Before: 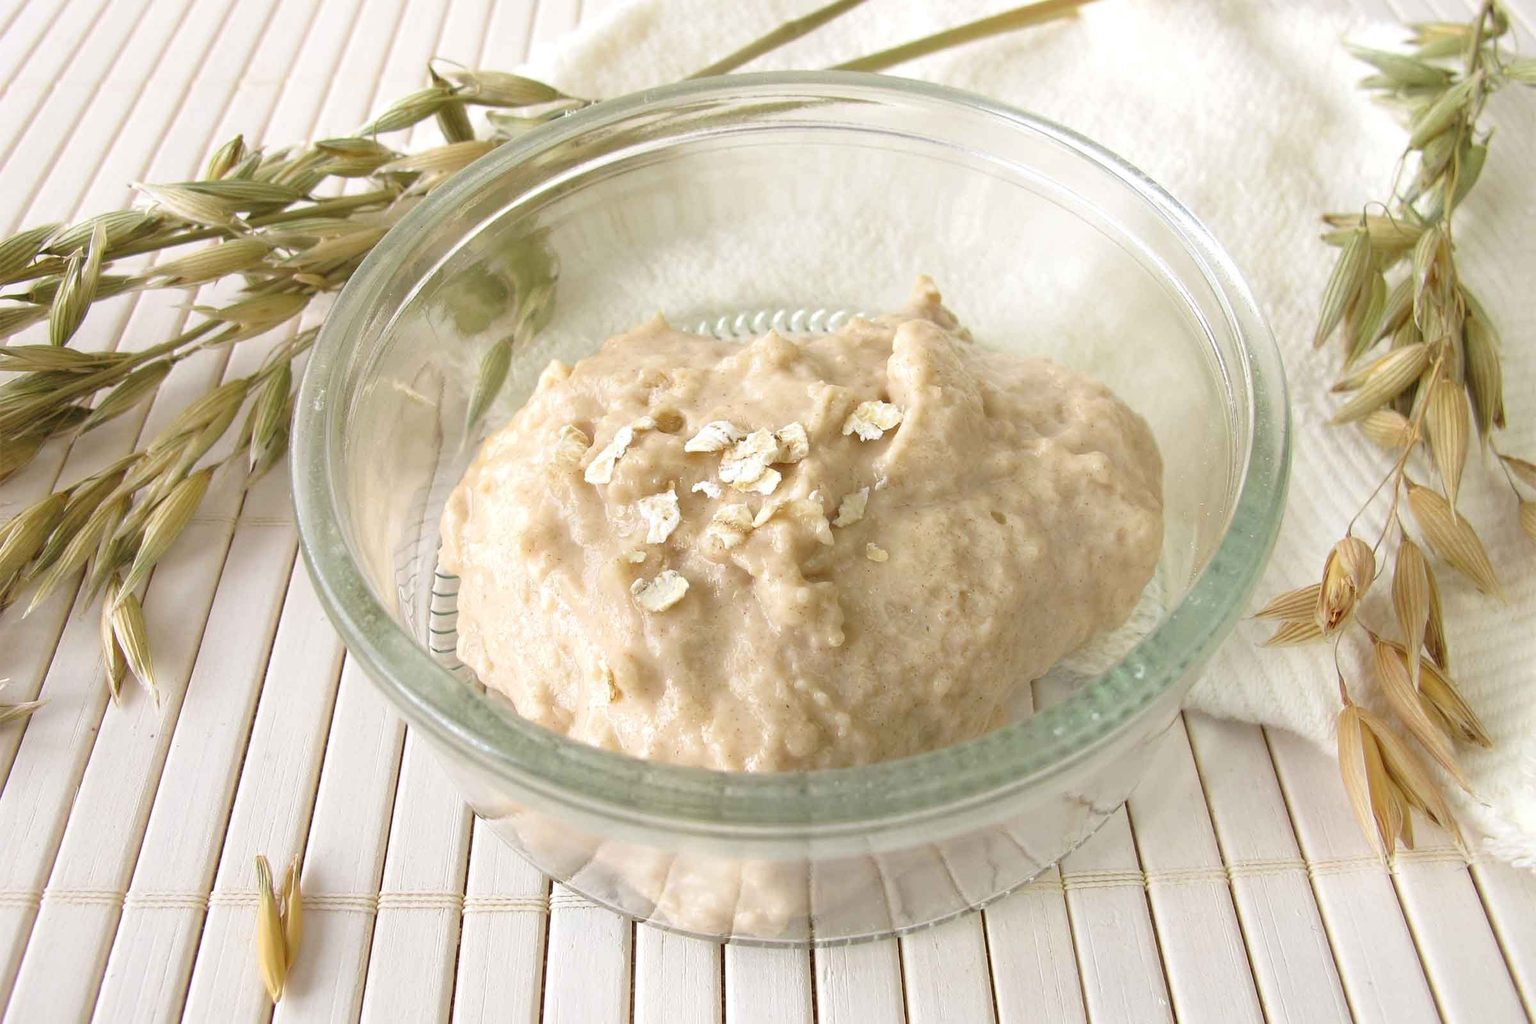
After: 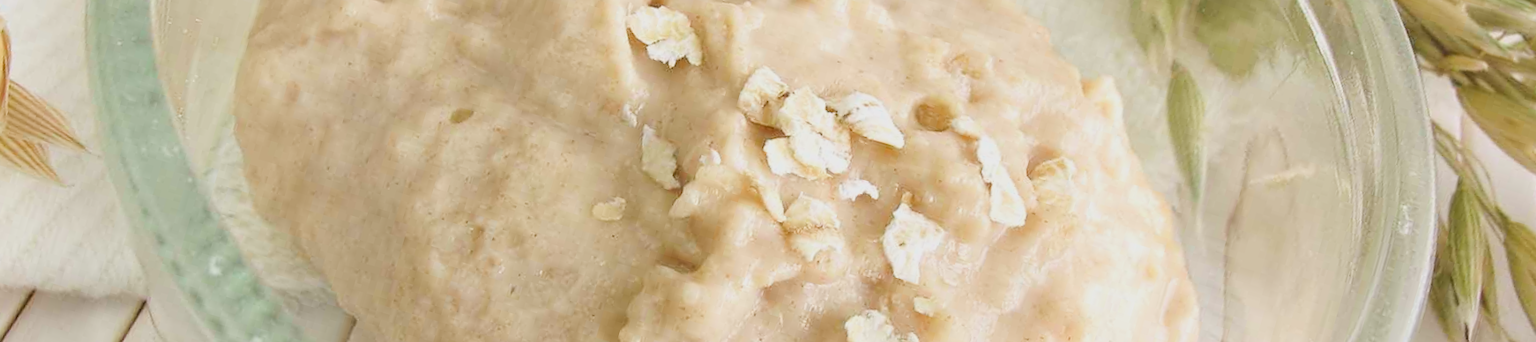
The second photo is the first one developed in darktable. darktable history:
filmic rgb: black relative exposure -7.65 EV, white relative exposure 4.56 EV, hardness 3.61
exposure: exposure 0.507 EV, compensate highlight preservation false
levels: levels [0, 0.492, 0.984]
crop and rotate: angle 16.12°, top 30.835%, bottom 35.653%
